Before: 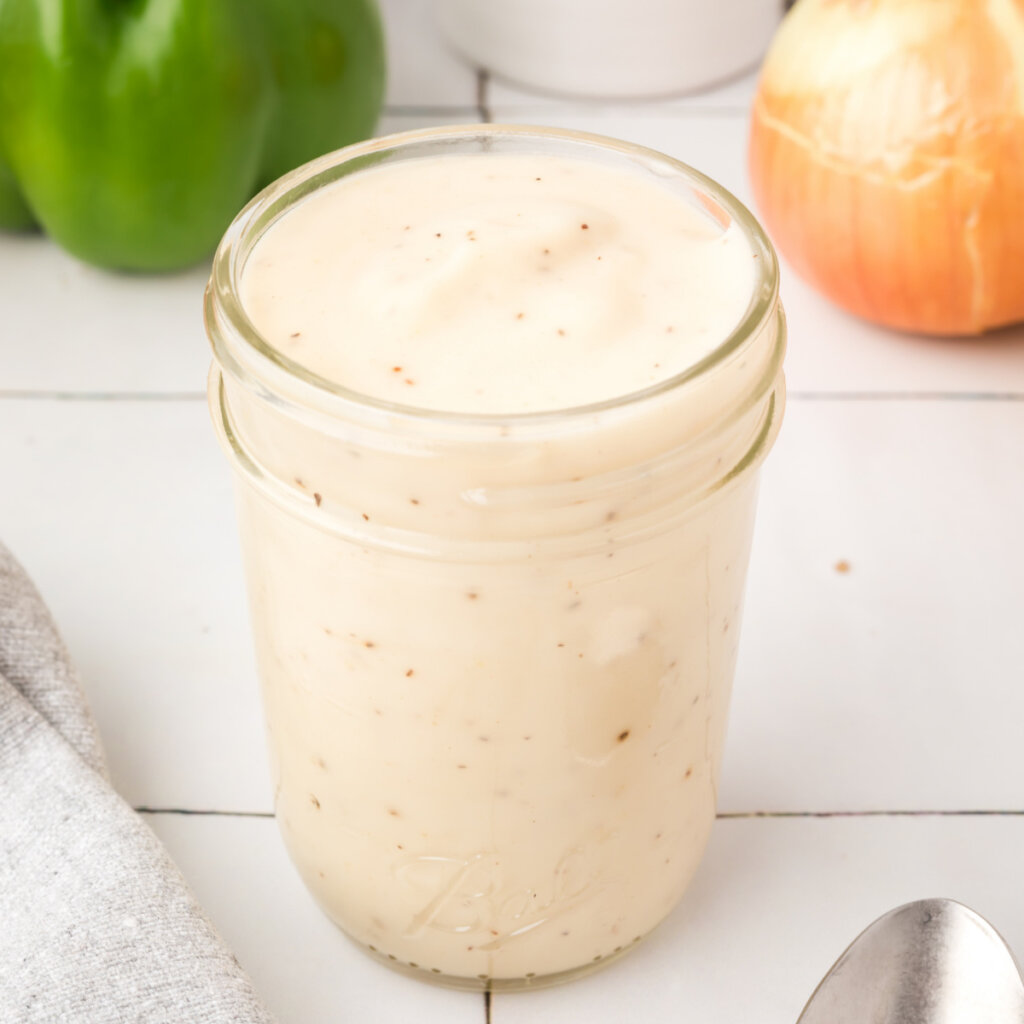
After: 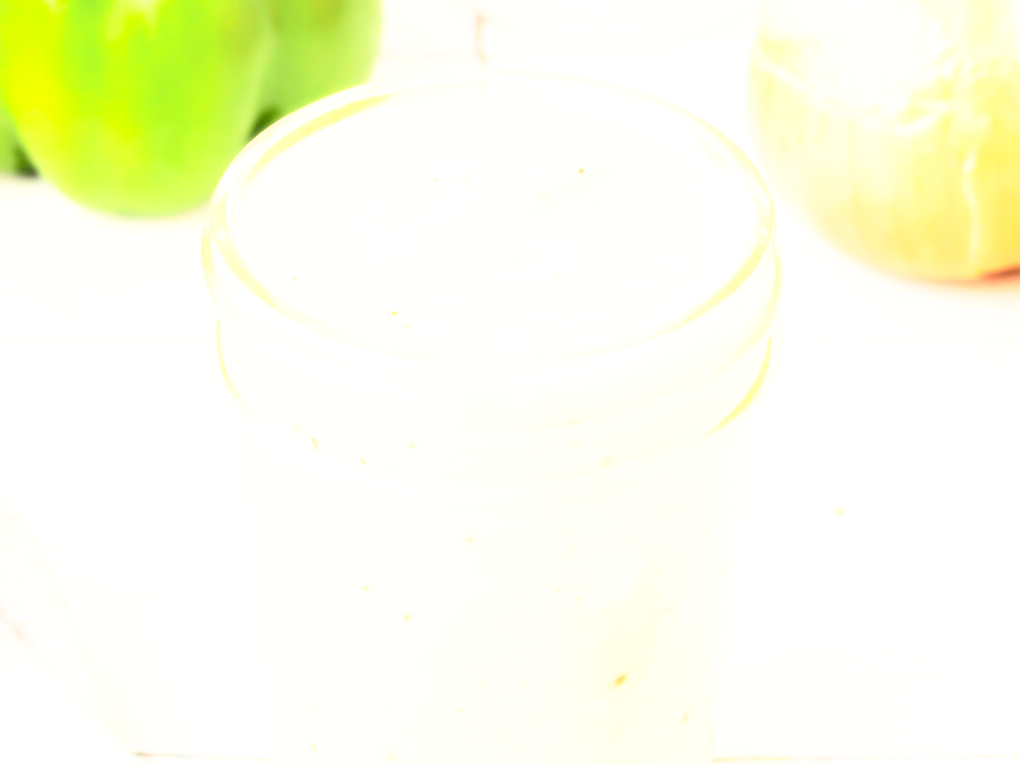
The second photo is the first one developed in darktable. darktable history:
crop: left 0.387%, top 5.469%, bottom 19.809%
base curve: curves: ch0 [(0, 0) (0.007, 0.004) (0.027, 0.03) (0.046, 0.07) (0.207, 0.54) (0.442, 0.872) (0.673, 0.972) (1, 1)], preserve colors none
bloom: size 0%, threshold 54.82%, strength 8.31%
